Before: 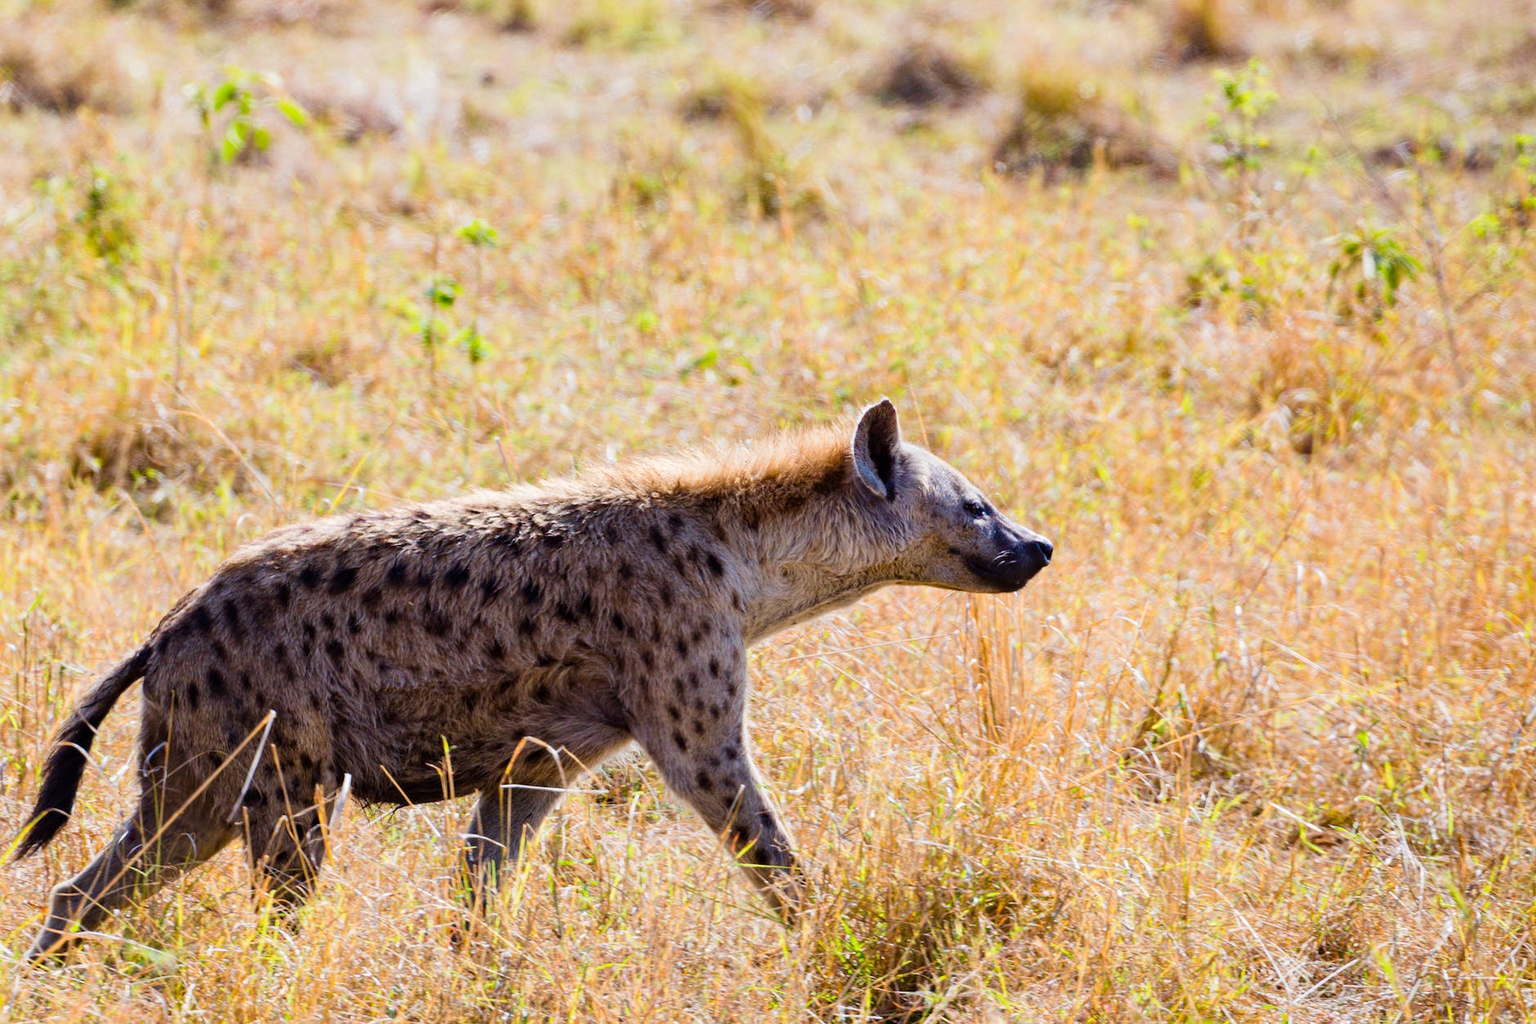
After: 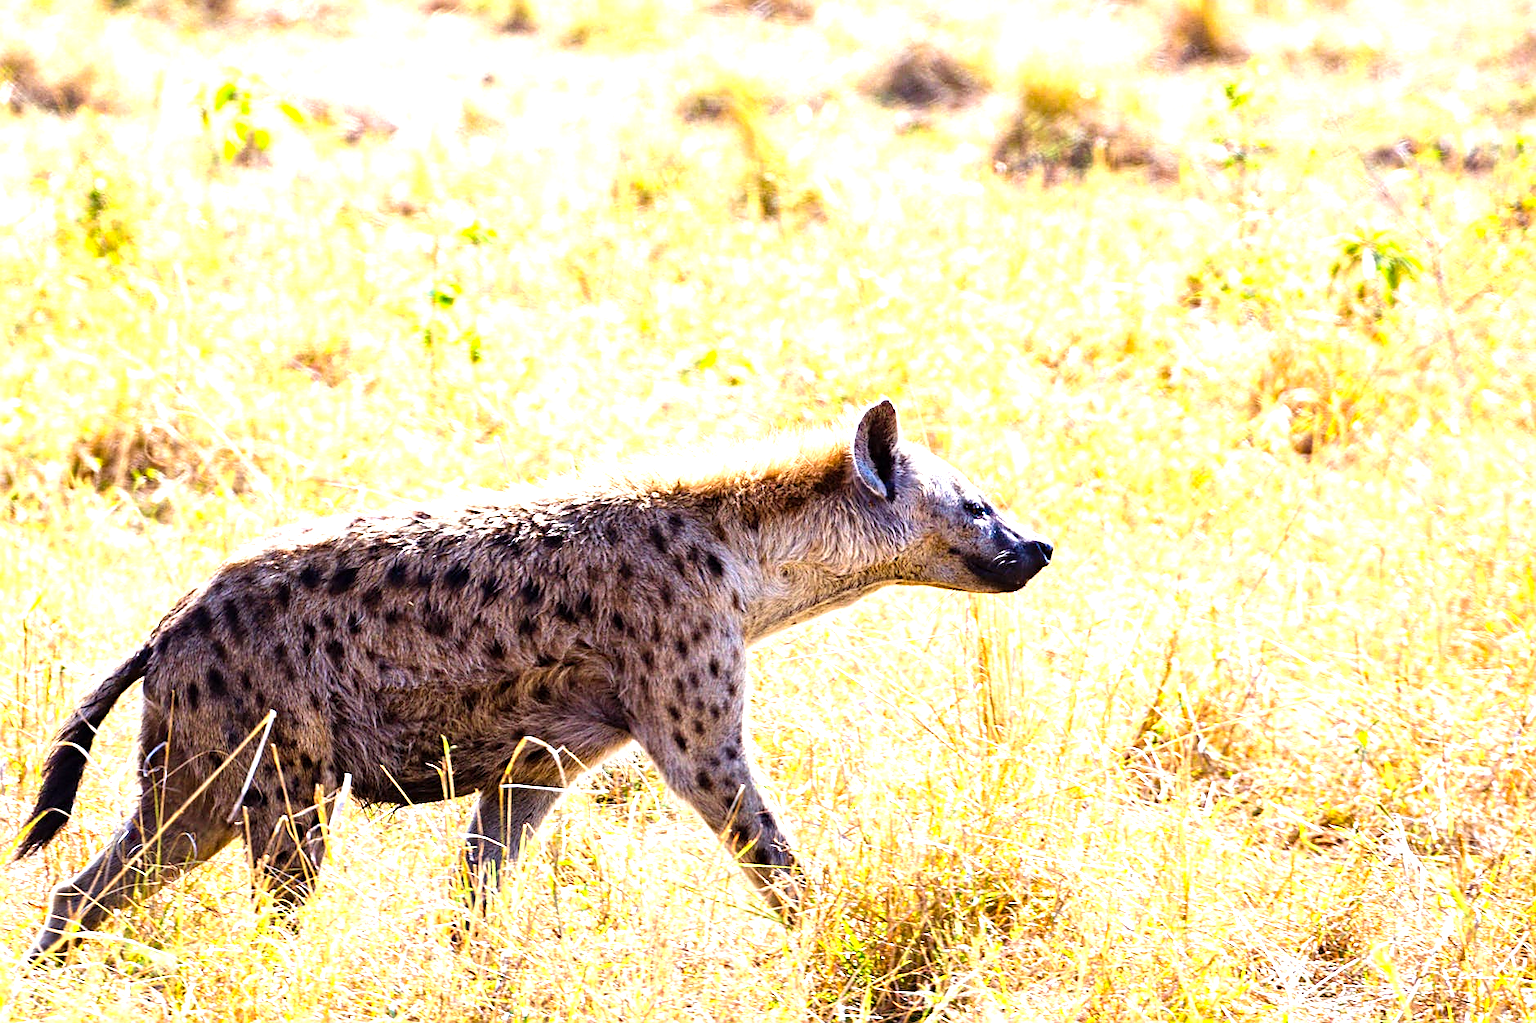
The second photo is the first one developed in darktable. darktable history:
white balance: emerald 1
levels: levels [0, 0.352, 0.703]
sharpen: on, module defaults
